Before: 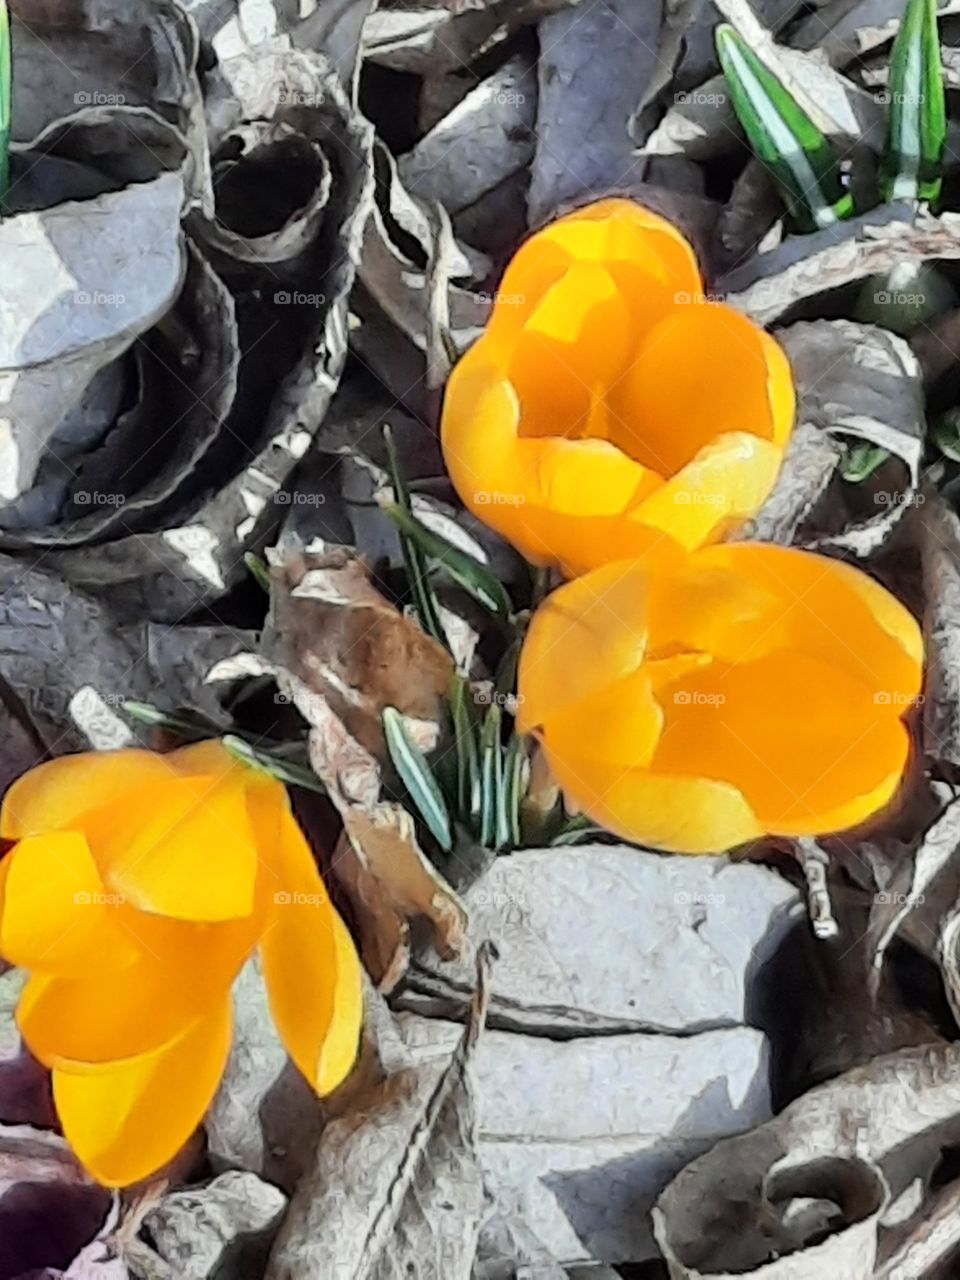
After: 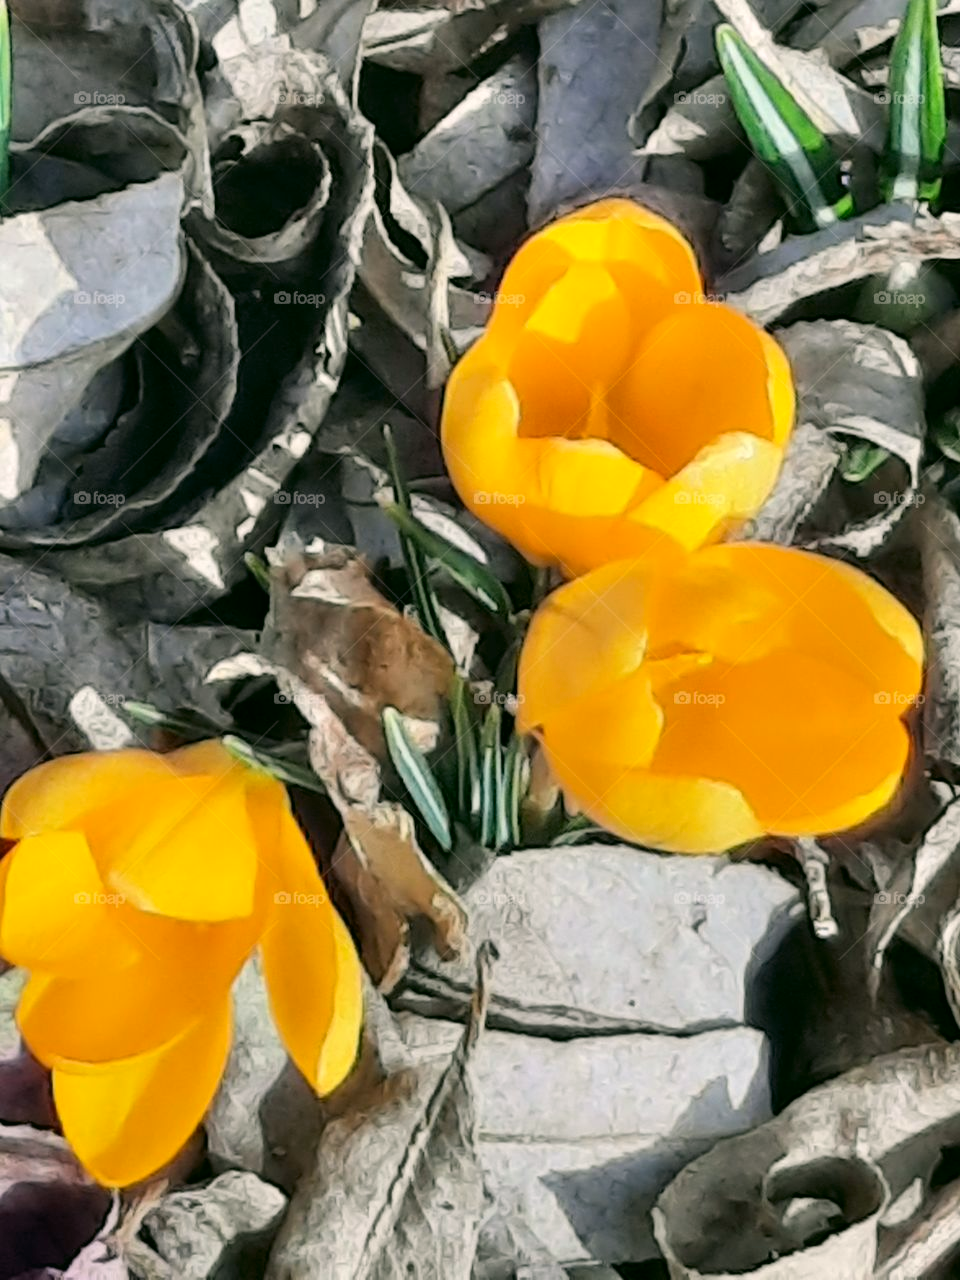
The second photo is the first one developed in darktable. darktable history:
color correction: highlights a* 4.19, highlights b* 4.98, shadows a* -8.03, shadows b* 4.92
